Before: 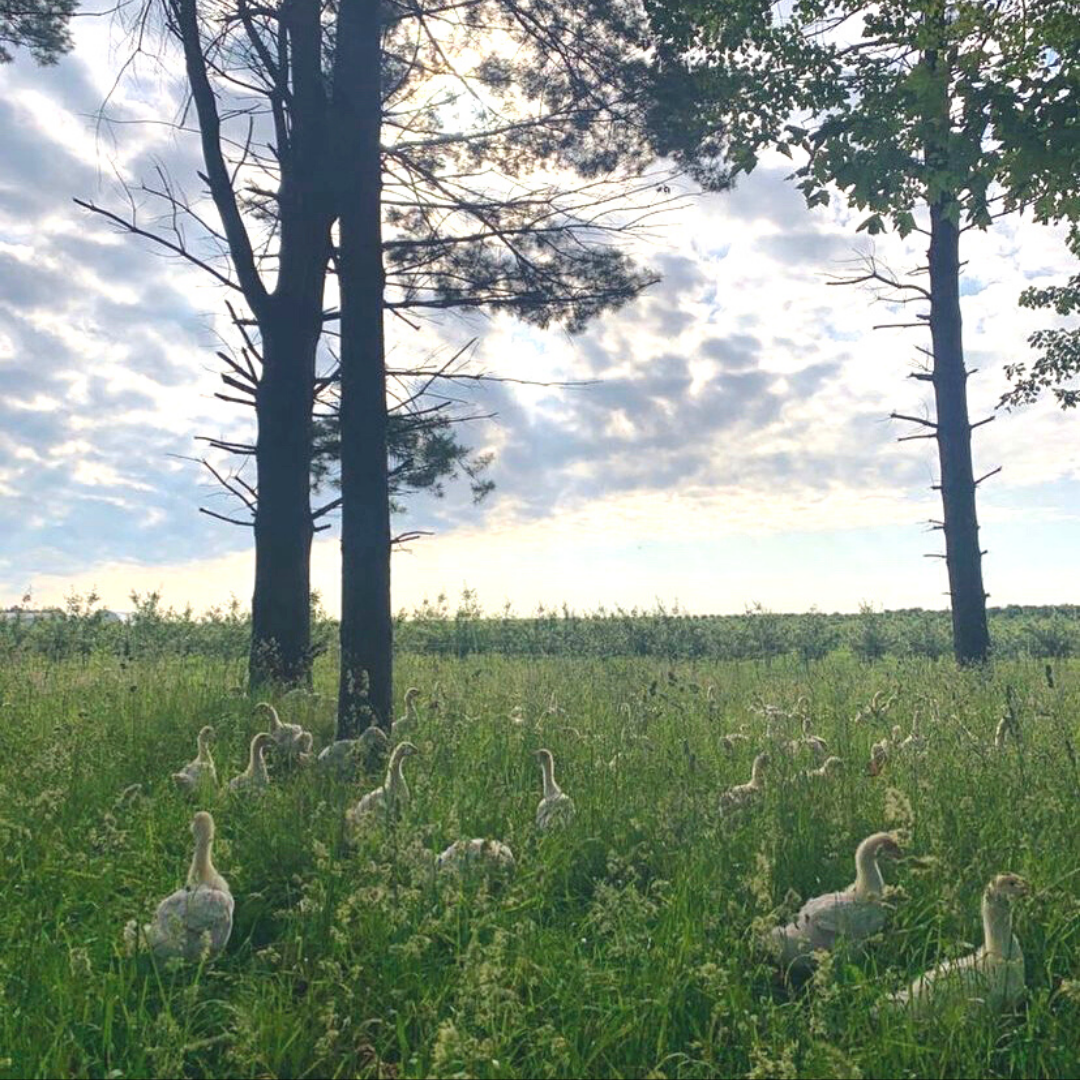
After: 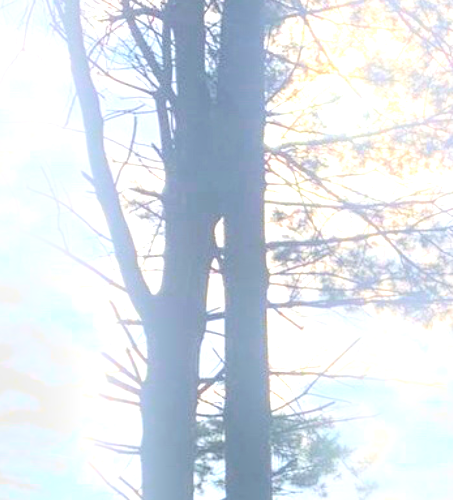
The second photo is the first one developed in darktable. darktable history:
bloom: size 15%, threshold 97%, strength 7%
levels: mode automatic
local contrast: on, module defaults
crop and rotate: left 10.817%, top 0.062%, right 47.194%, bottom 53.626%
exposure: exposure 1.061 EV, compensate highlight preservation false
